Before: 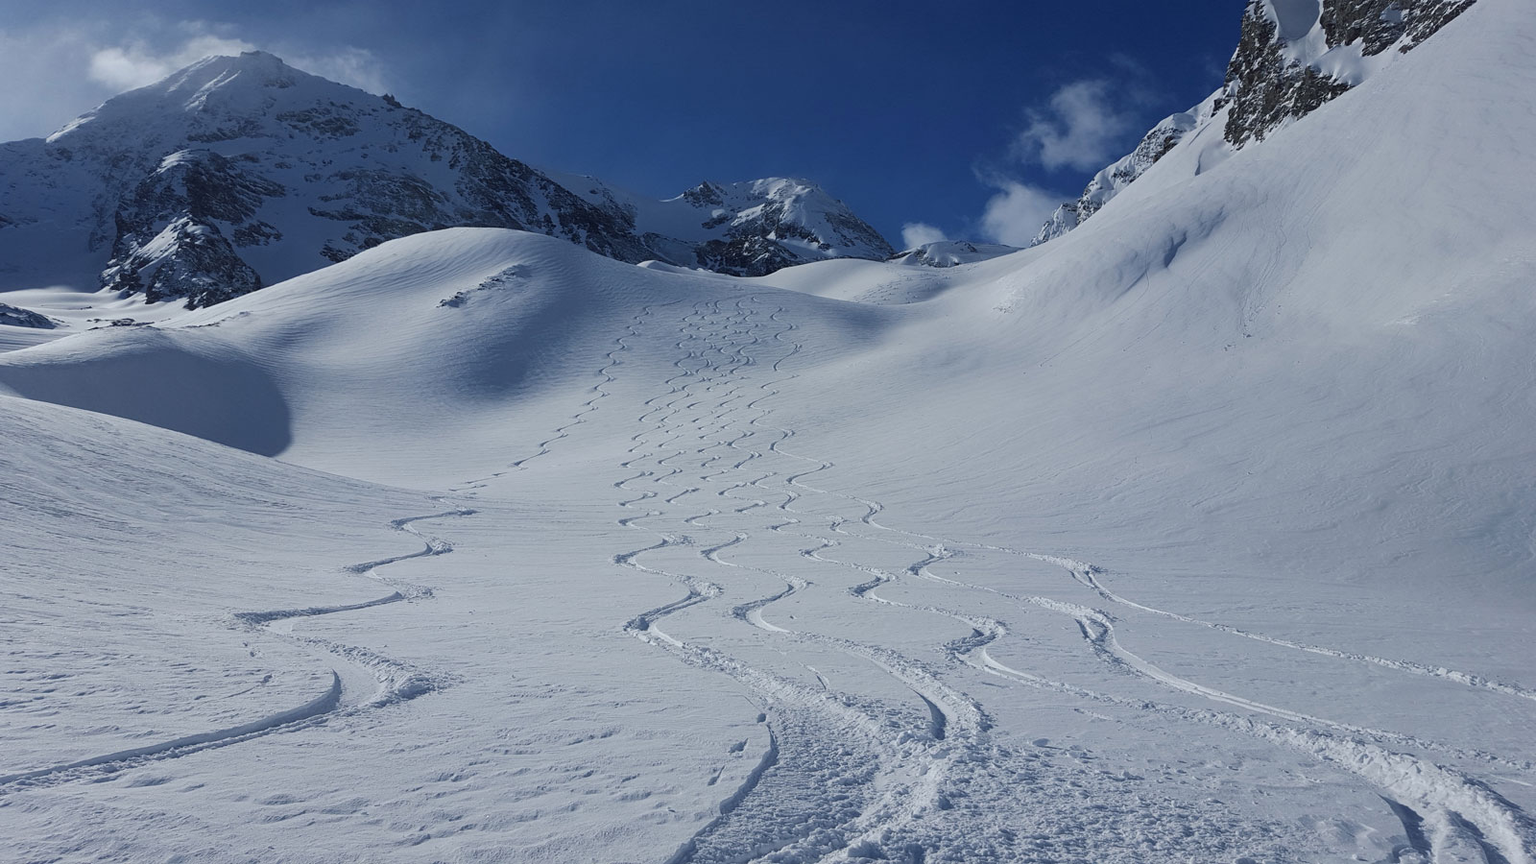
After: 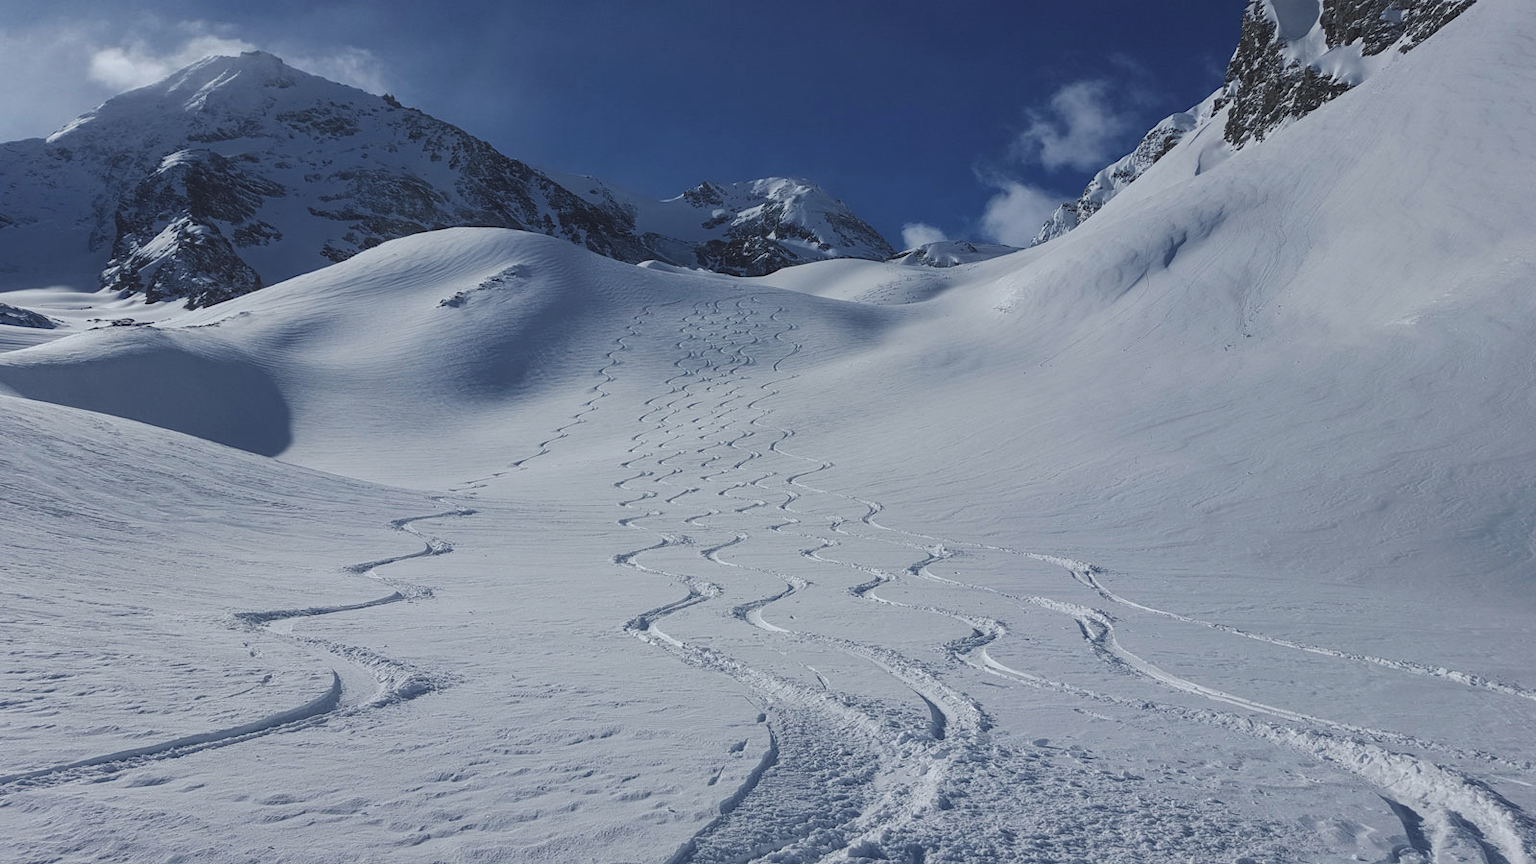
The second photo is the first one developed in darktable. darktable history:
local contrast: on, module defaults
exposure: black level correction -0.015, exposure -0.125 EV, compensate highlight preservation false
